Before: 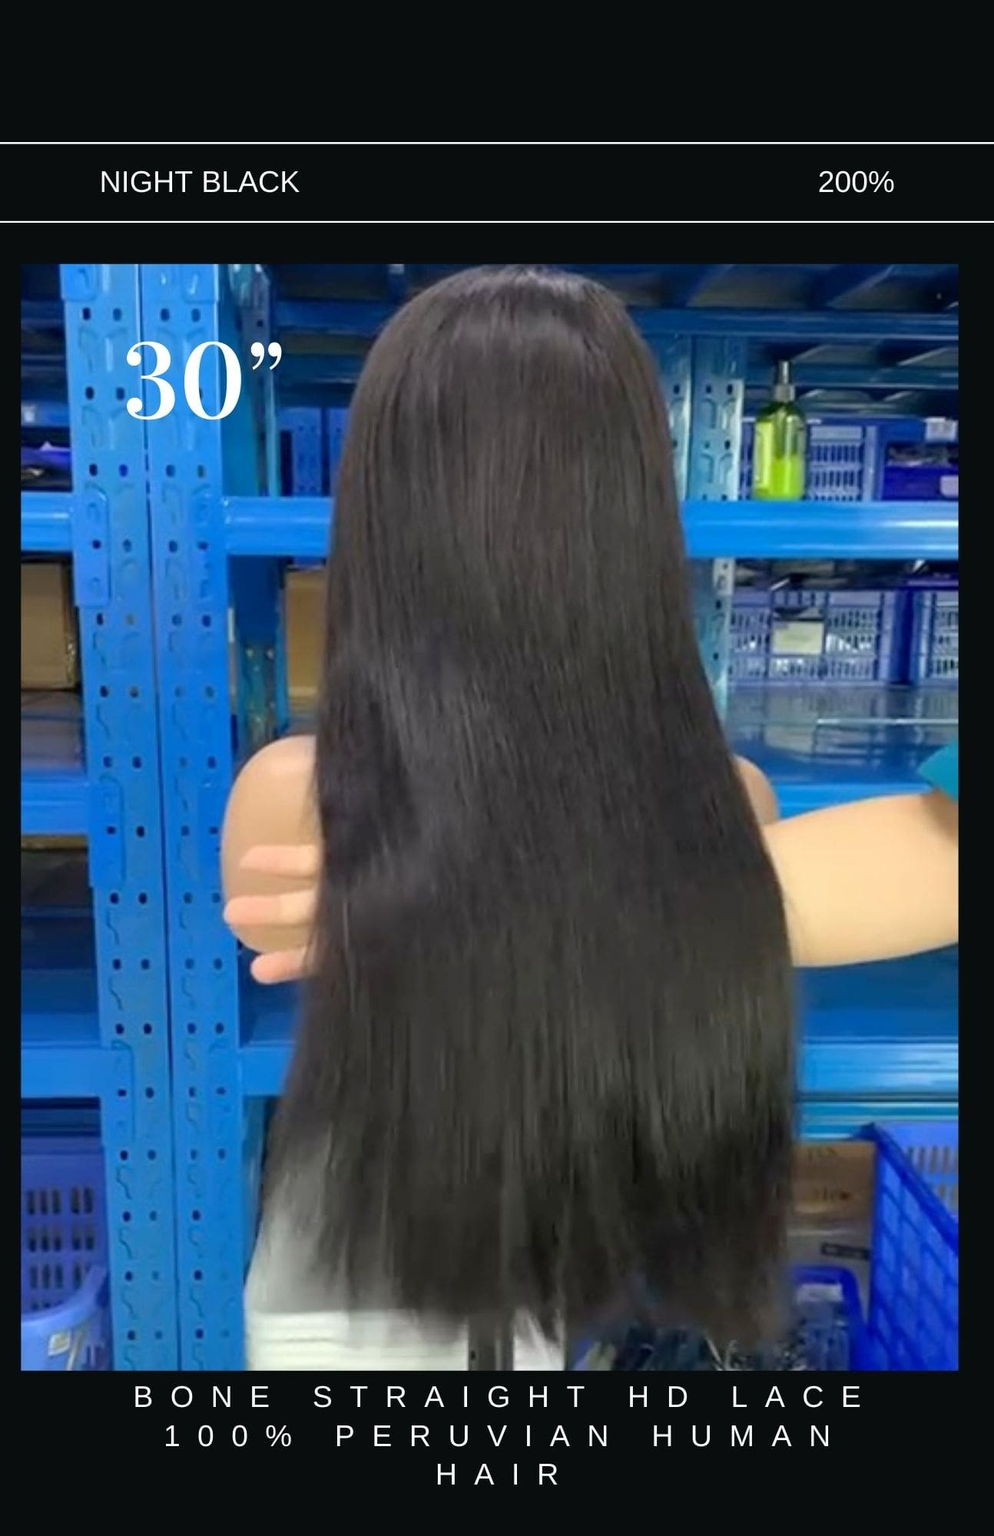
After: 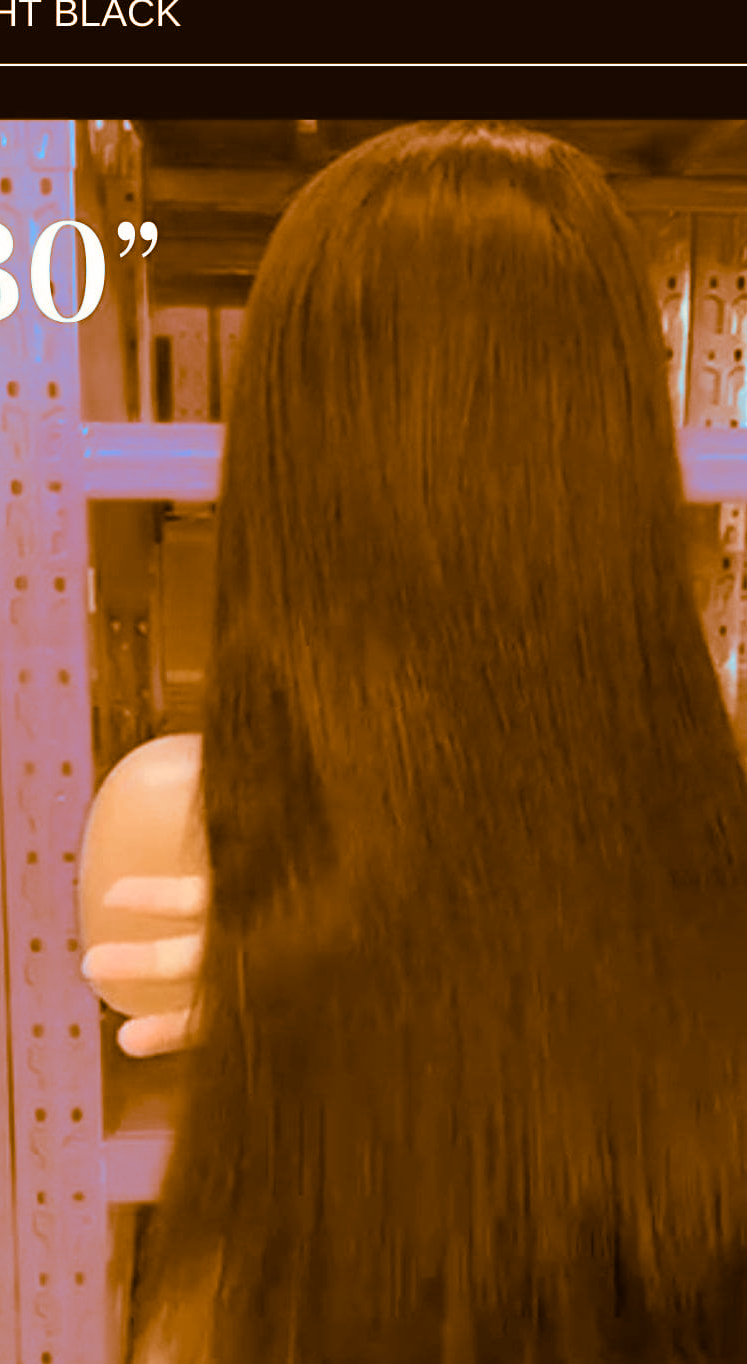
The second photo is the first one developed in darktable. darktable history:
split-toning: shadows › hue 26°, shadows › saturation 0.92, highlights › hue 40°, highlights › saturation 0.92, balance -63, compress 0%
crop: left 16.202%, top 11.208%, right 26.045%, bottom 20.557%
